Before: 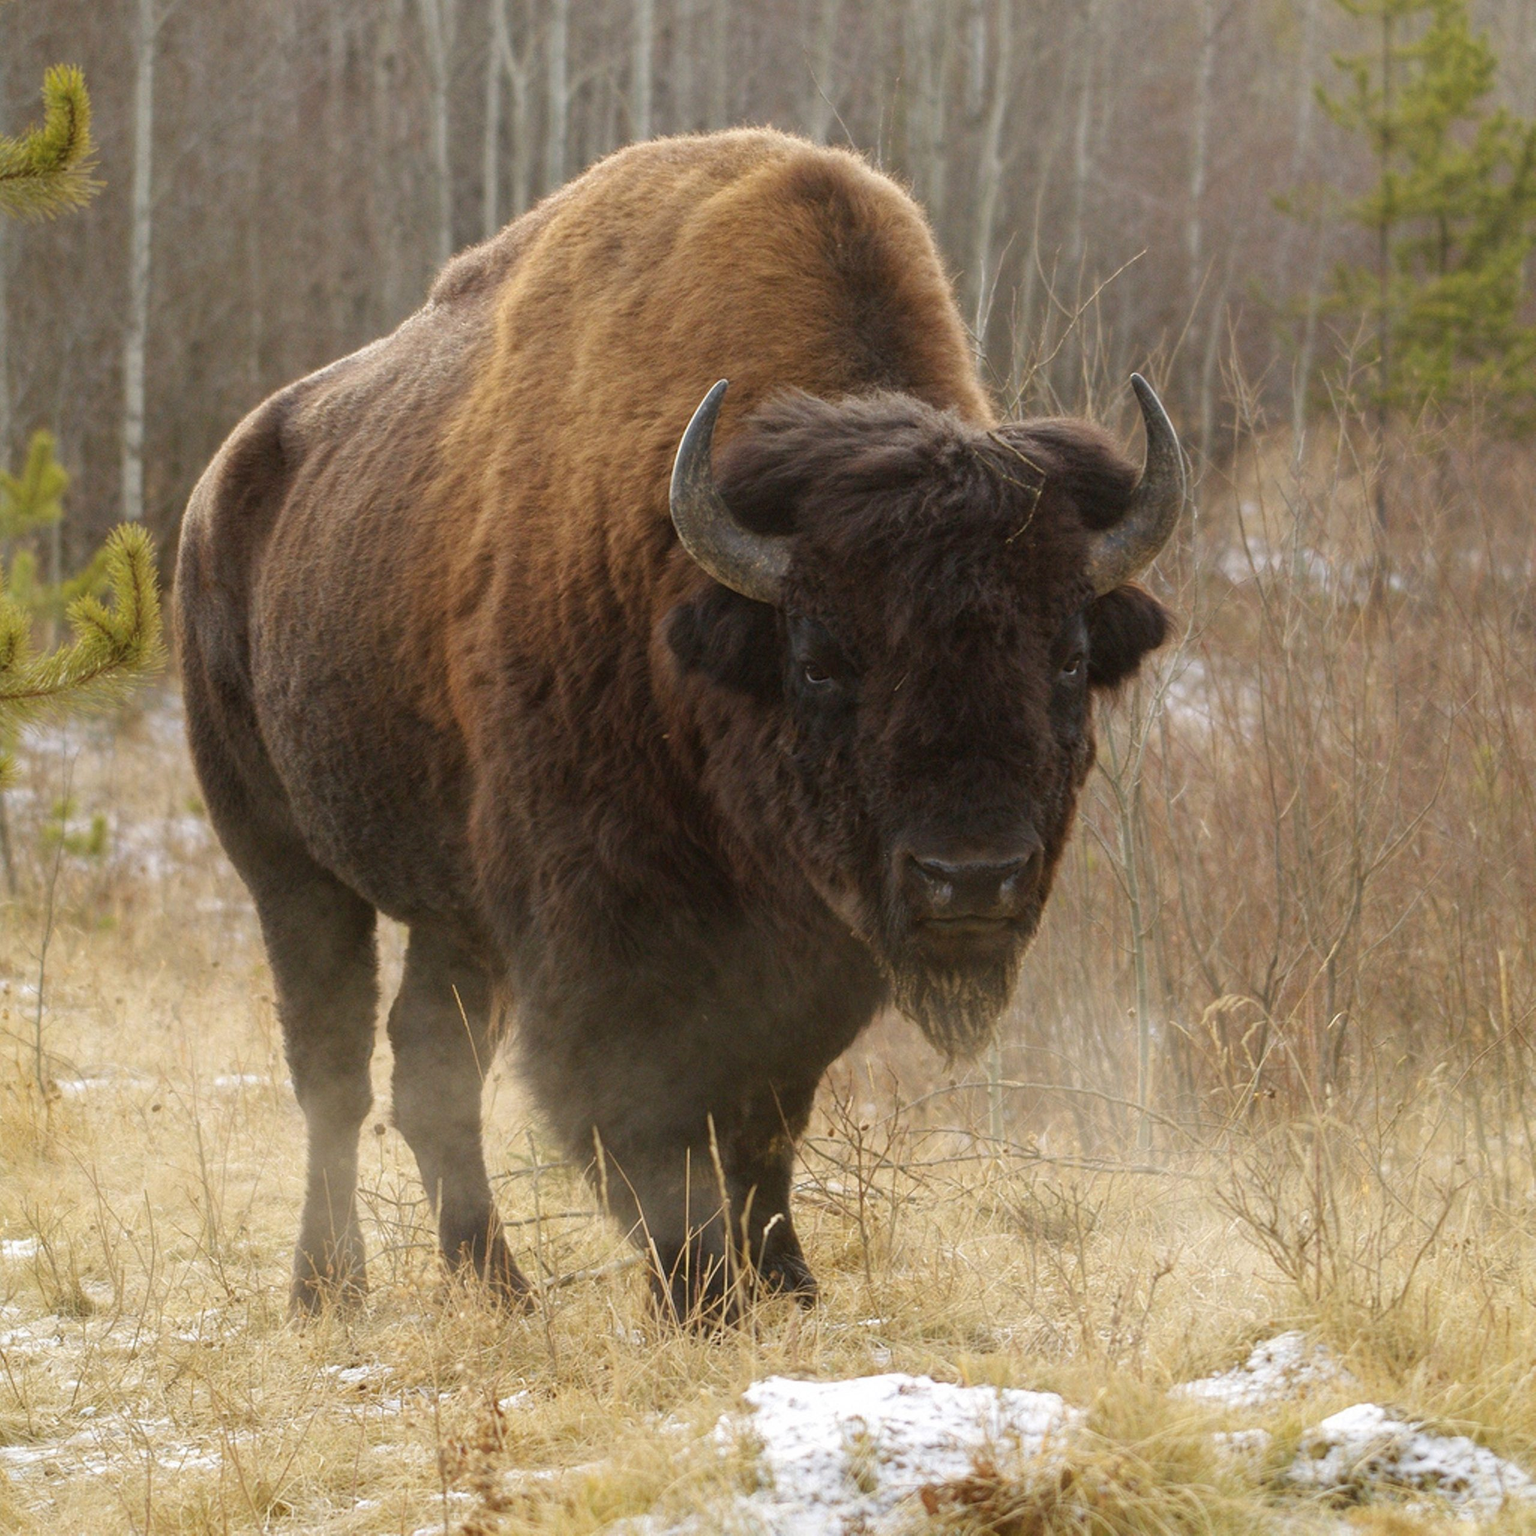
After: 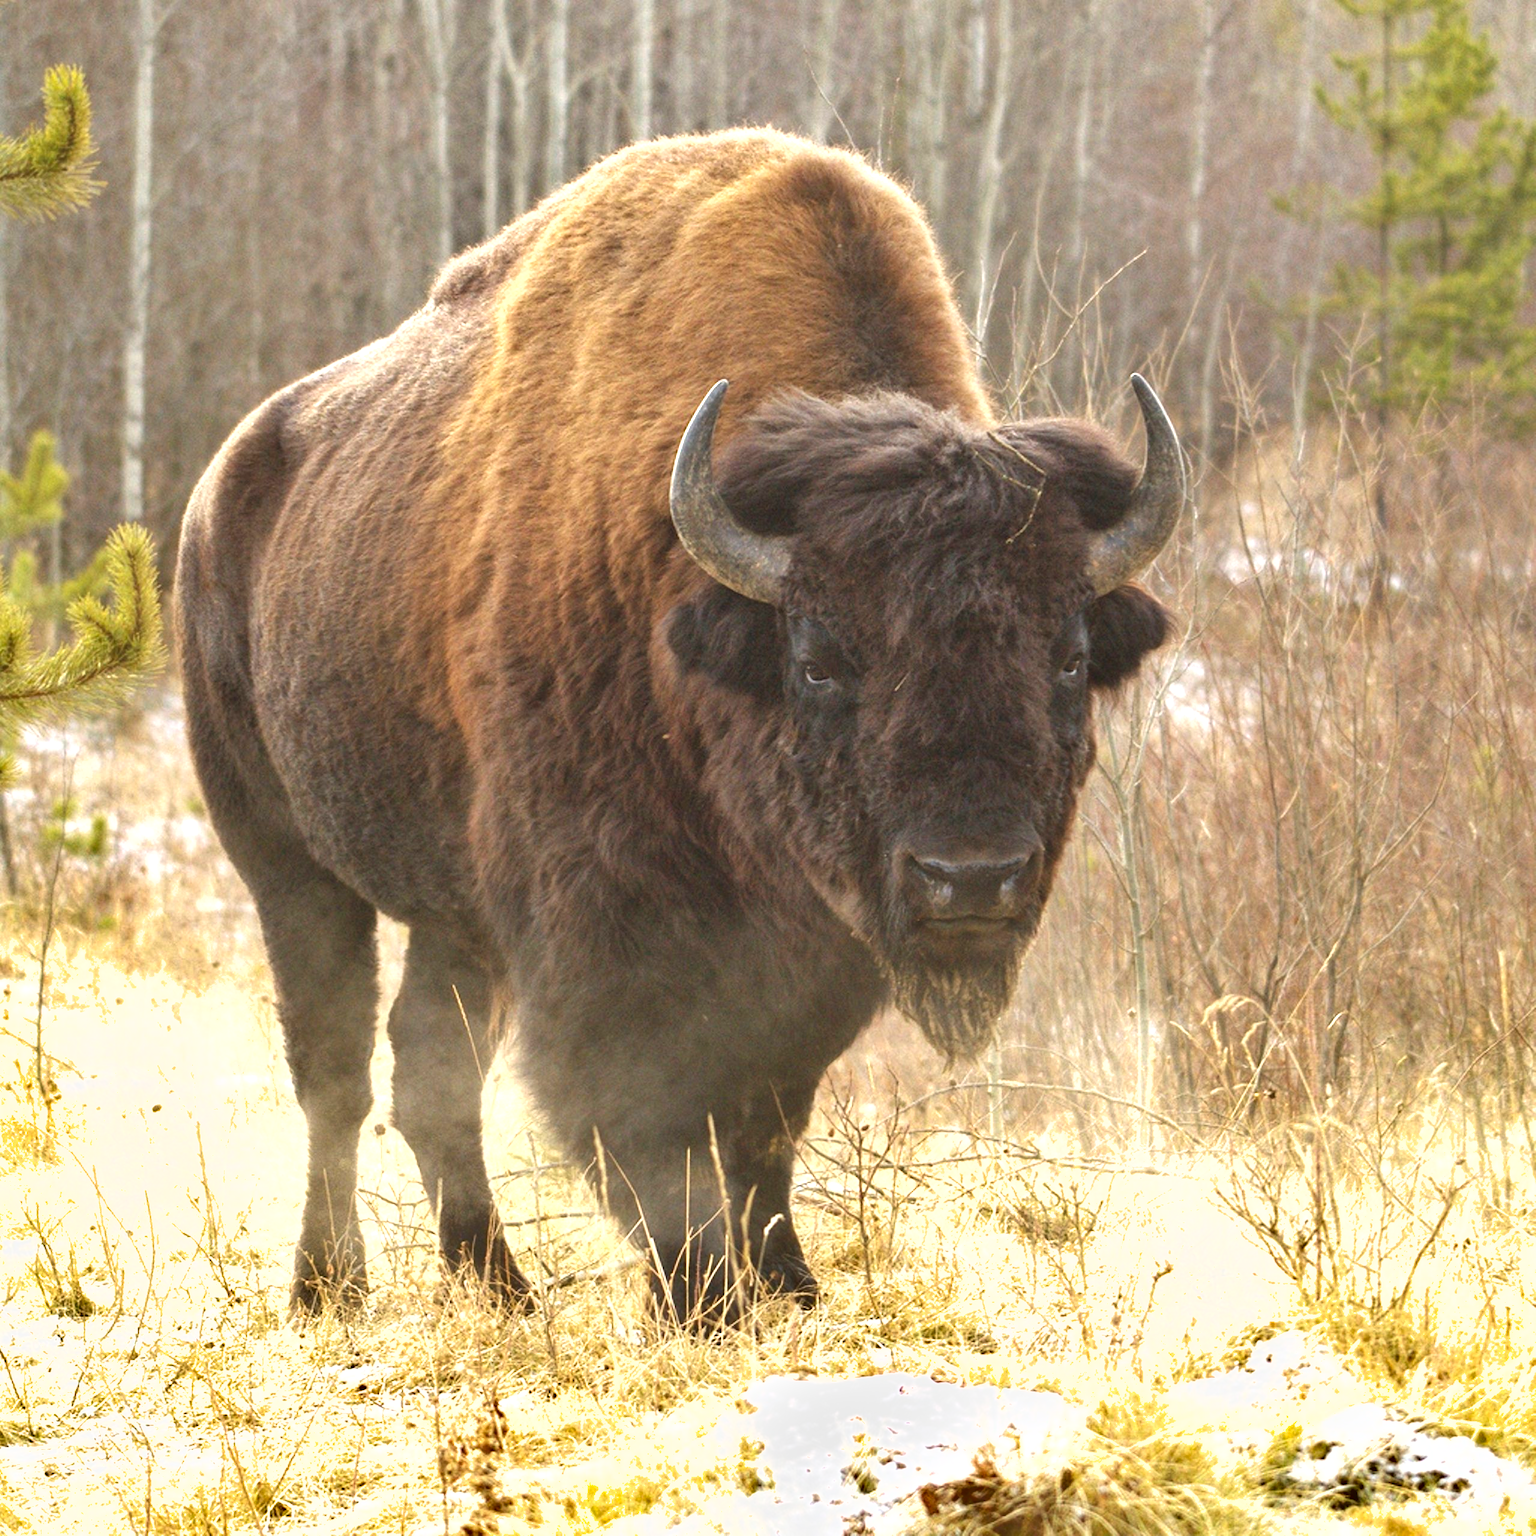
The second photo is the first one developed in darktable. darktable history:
shadows and highlights: shadows 52.53, soften with gaussian
exposure: black level correction -0.002, exposure 1.114 EV, compensate exposure bias true, compensate highlight preservation false
